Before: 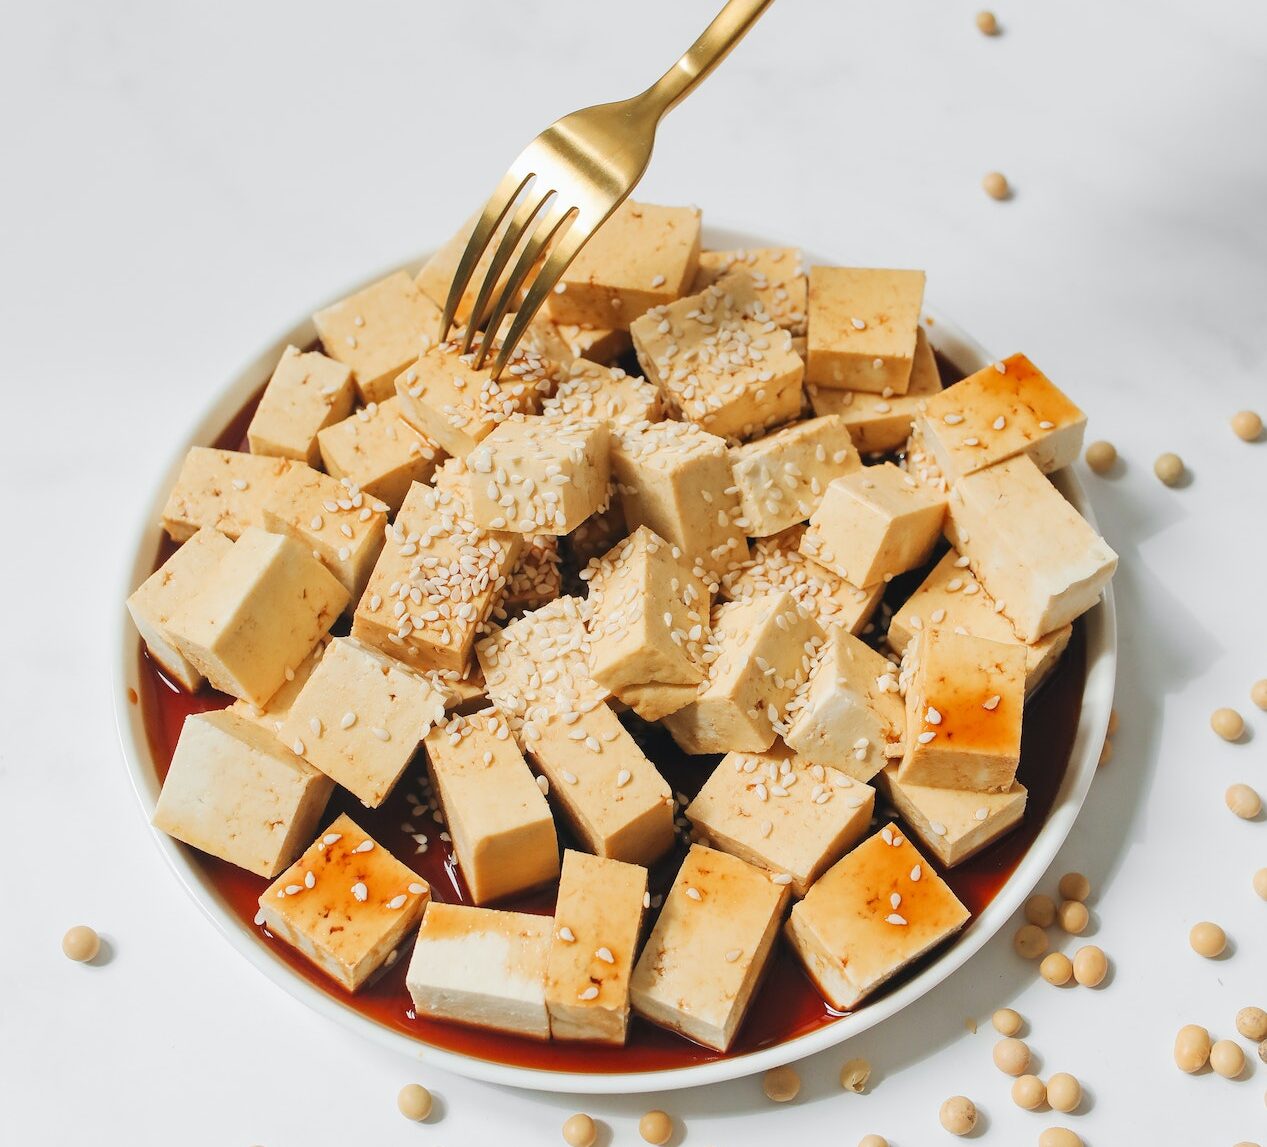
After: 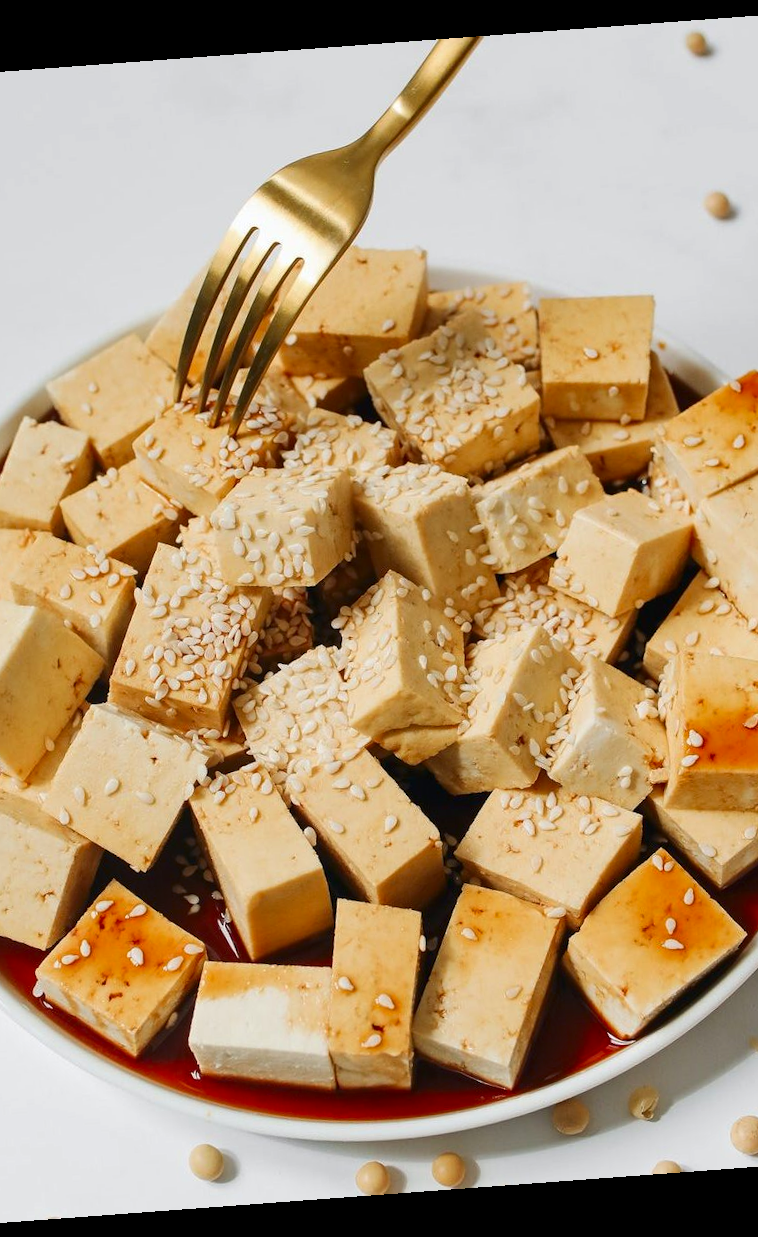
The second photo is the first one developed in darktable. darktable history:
contrast brightness saturation: contrast 0.07, brightness -0.13, saturation 0.06
rotate and perspective: rotation -4.25°, automatic cropping off
crop: left 21.496%, right 22.254%
